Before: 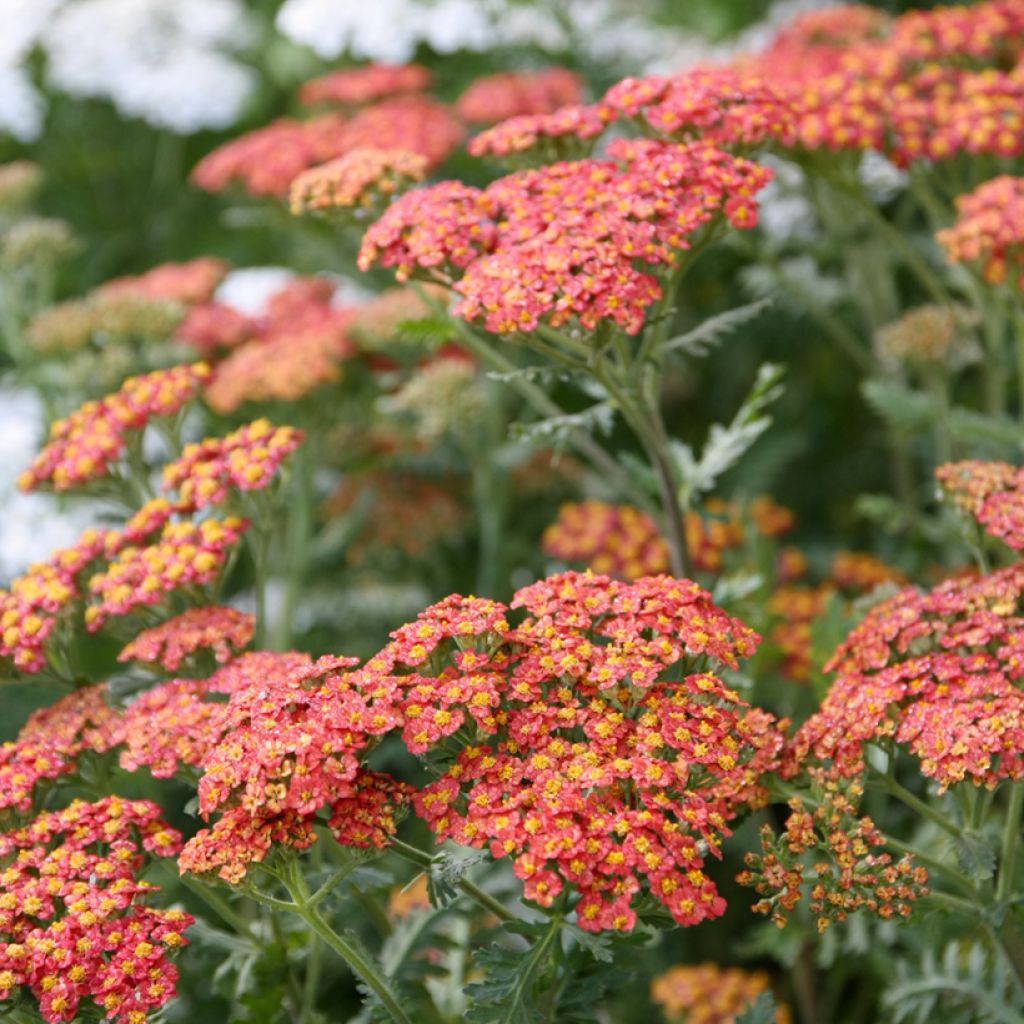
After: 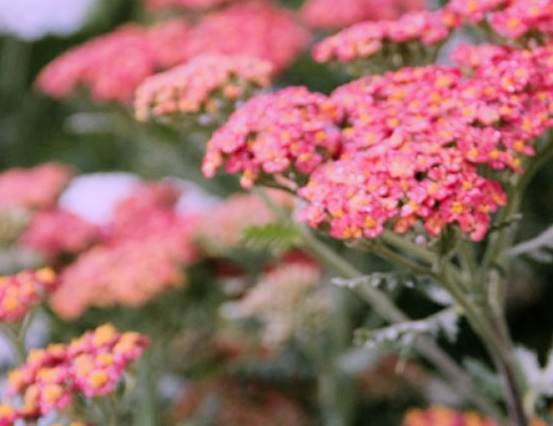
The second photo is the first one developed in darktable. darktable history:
crop: left 15.148%, top 9.258%, right 30.839%, bottom 49.129%
shadows and highlights: shadows 25.75, highlights -26.22
color correction: highlights a* 15.25, highlights b* -19.88
filmic rgb: black relative exposure -5.04 EV, white relative exposure 4 EV, hardness 2.88, contrast 1.297, highlights saturation mix -29.07%
